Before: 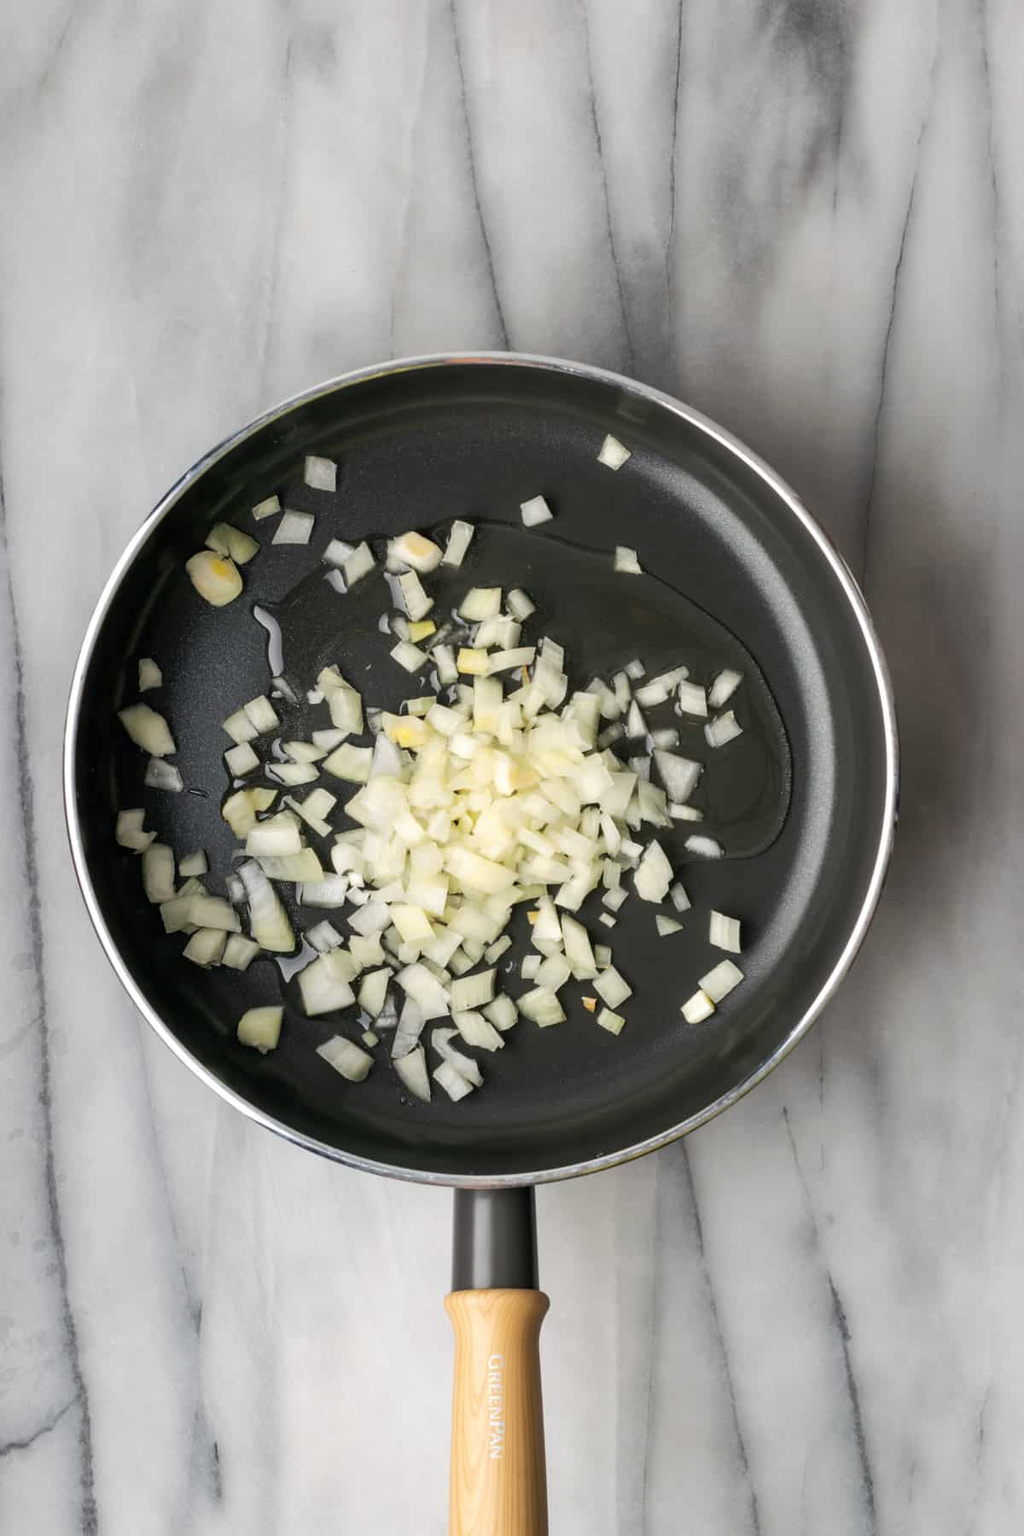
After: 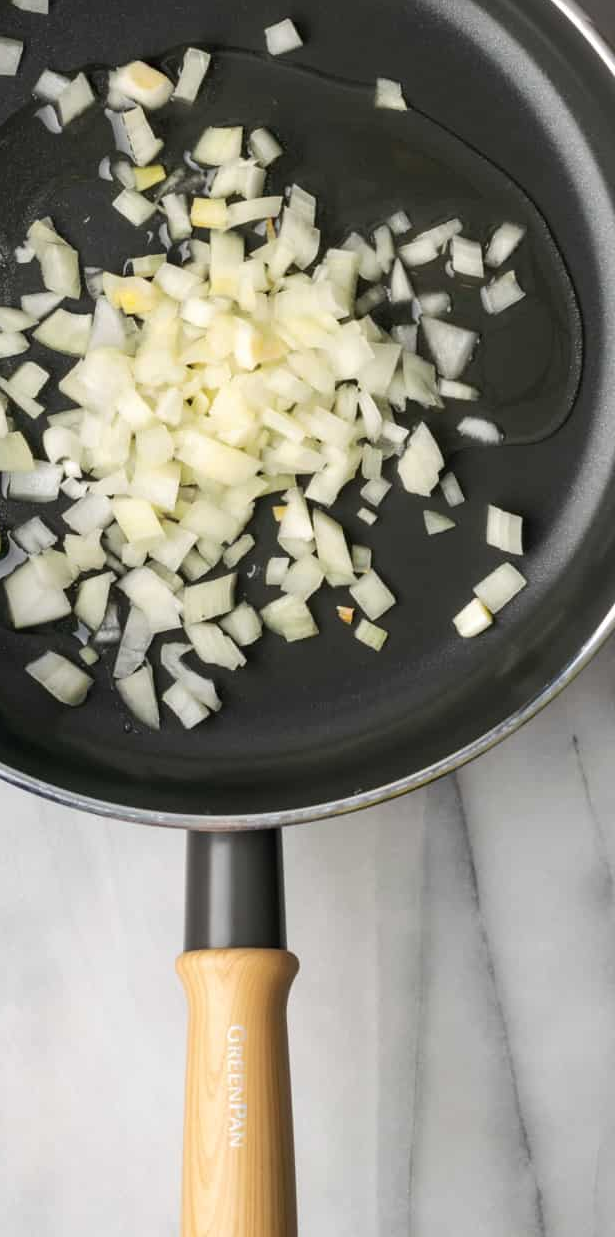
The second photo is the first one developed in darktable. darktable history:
crop and rotate: left 28.815%, top 31.261%, right 19.859%
